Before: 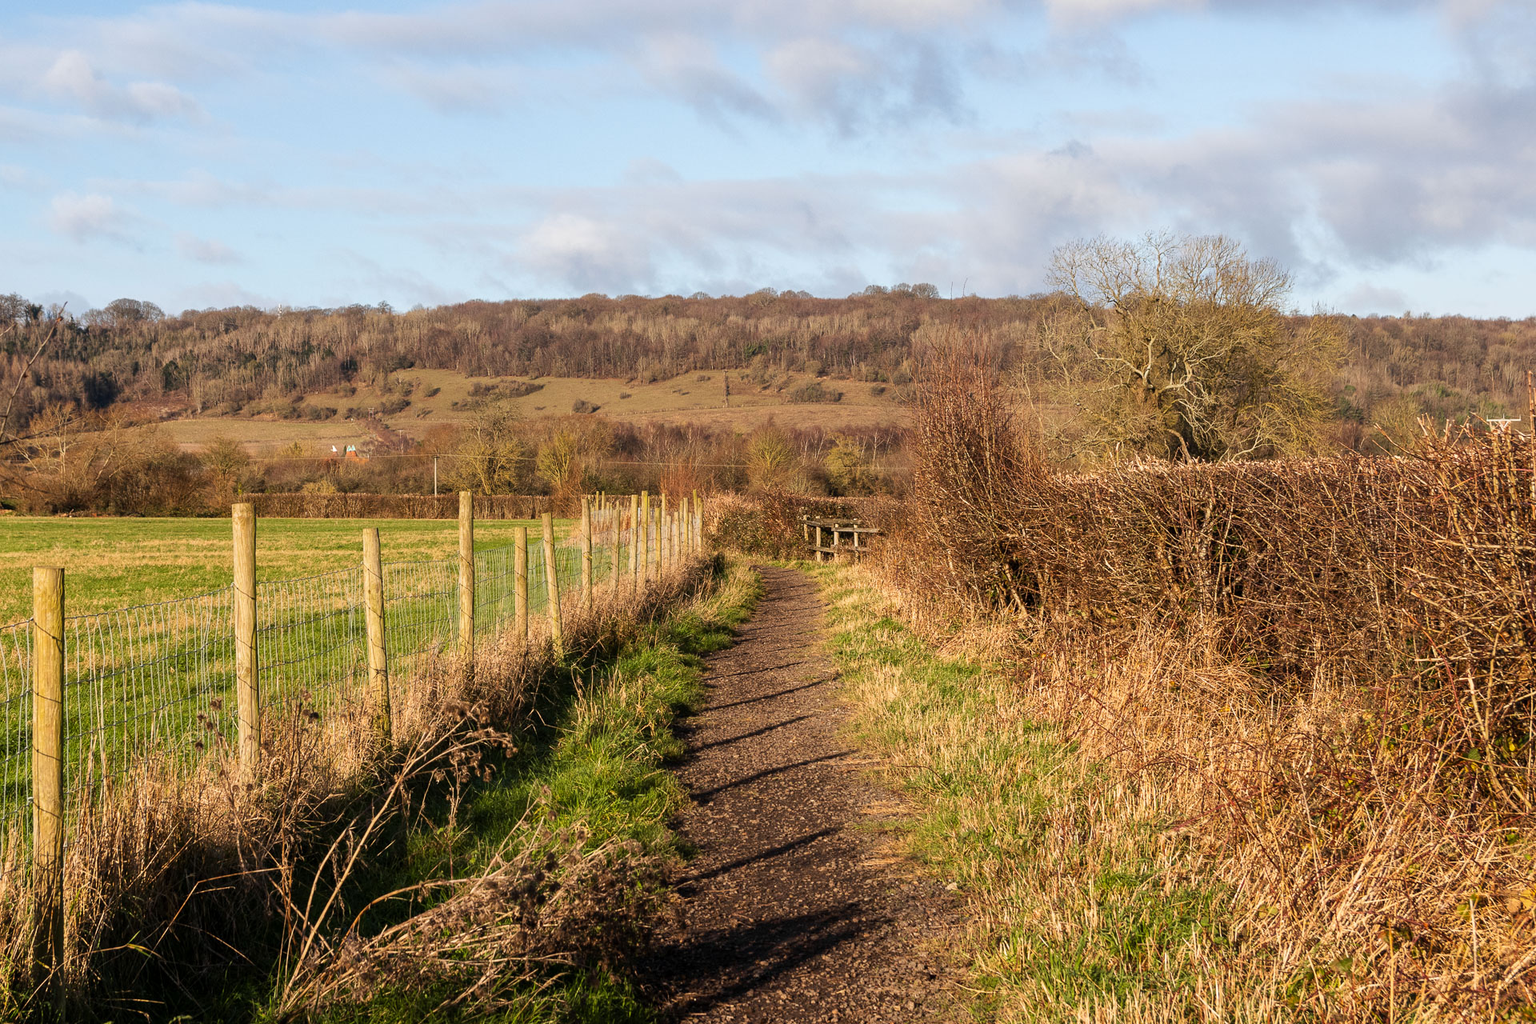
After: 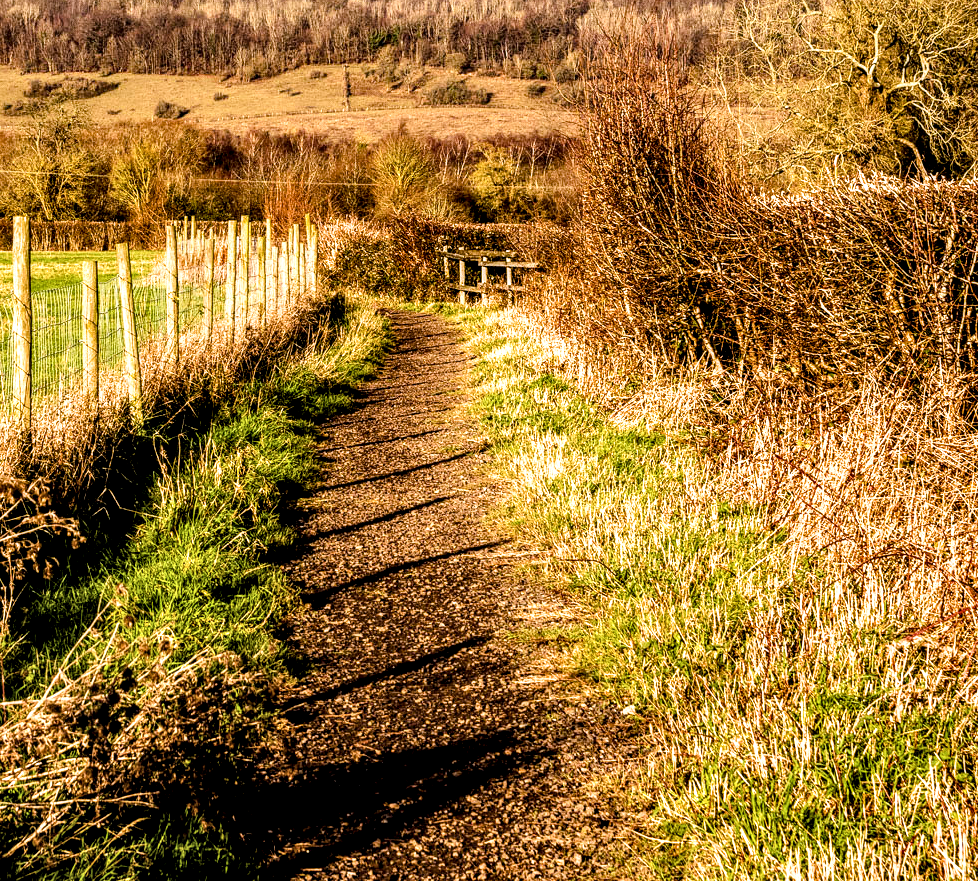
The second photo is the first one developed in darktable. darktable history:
color balance rgb: linear chroma grading › shadows -2.2%, linear chroma grading › highlights -15%, linear chroma grading › global chroma -10%, linear chroma grading › mid-tones -10%, perceptual saturation grading › global saturation 45%, perceptual saturation grading › highlights -50%, perceptual saturation grading › shadows 30%, perceptual brilliance grading › global brilliance 18%, global vibrance 45%
filmic rgb: black relative exposure -5 EV, white relative exposure 3.5 EV, hardness 3.19, contrast 1.4, highlights saturation mix -50%
crop and rotate: left 29.237%, top 31.152%, right 19.807%
local contrast: highlights 65%, shadows 54%, detail 169%, midtone range 0.514
